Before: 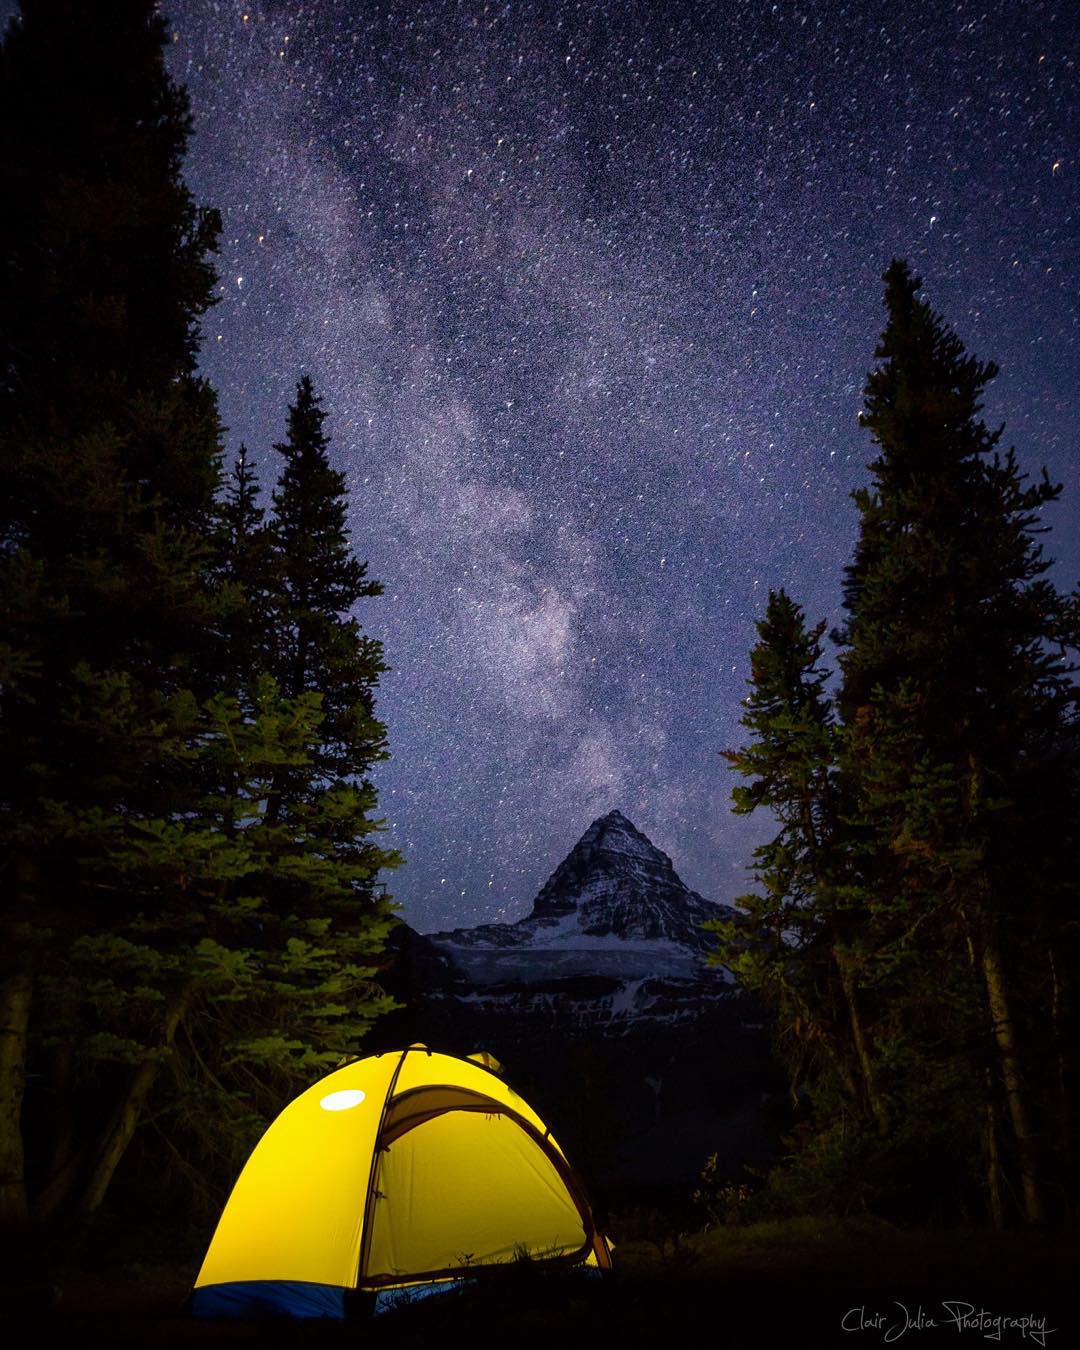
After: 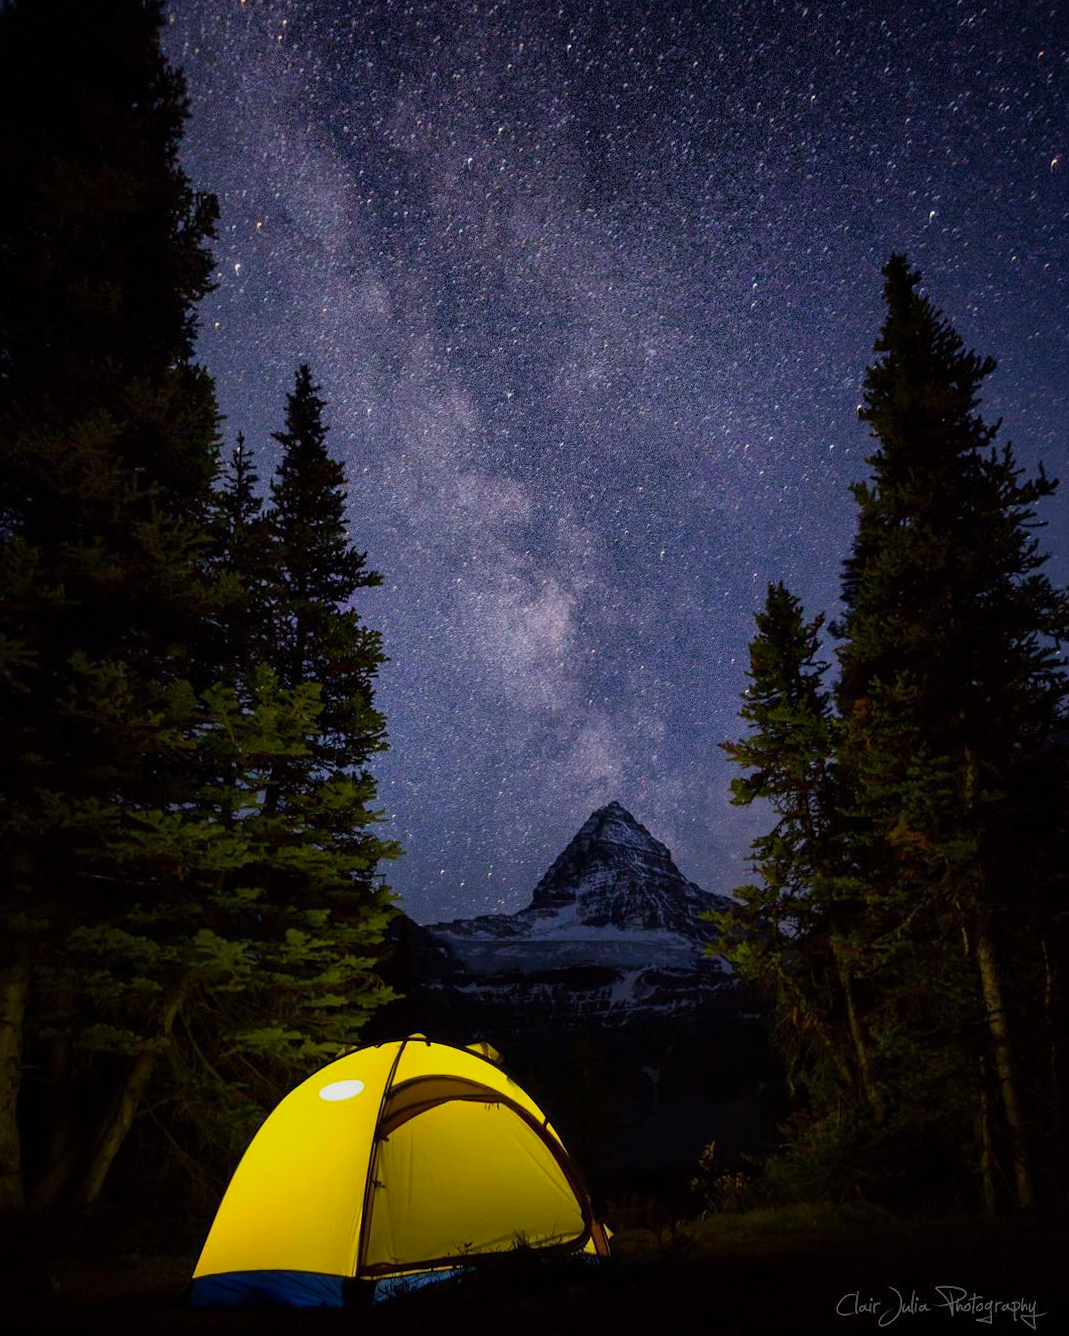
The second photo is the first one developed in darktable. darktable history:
rotate and perspective: rotation 0.174°, lens shift (vertical) 0.013, lens shift (horizontal) 0.019, shear 0.001, automatic cropping original format, crop left 0.007, crop right 0.991, crop top 0.016, crop bottom 0.997
shadows and highlights: radius 121.13, shadows 21.4, white point adjustment -9.72, highlights -14.39, soften with gaussian
